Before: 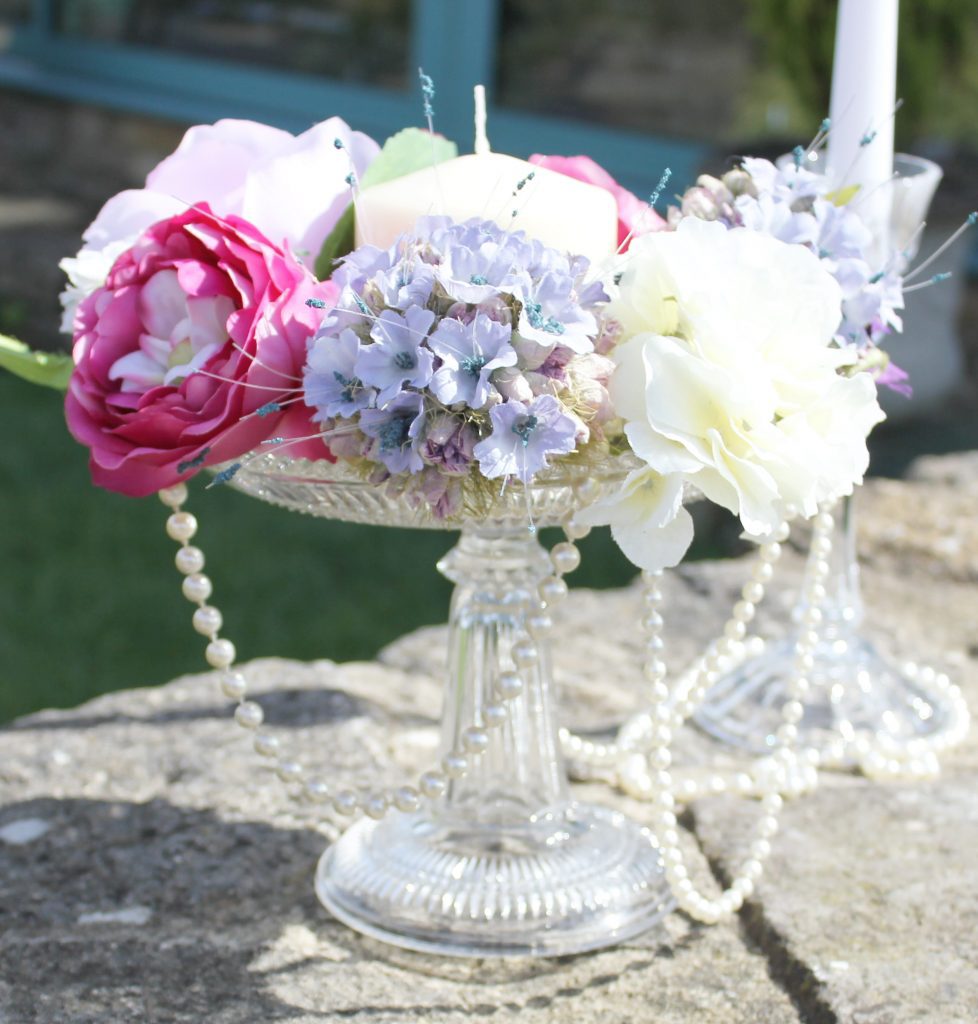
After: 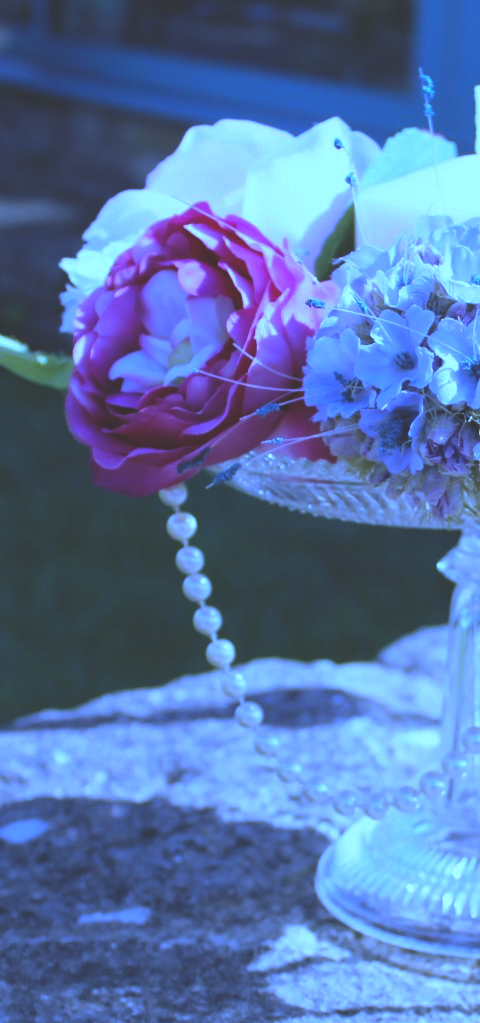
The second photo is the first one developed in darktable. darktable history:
crop and rotate: left 0%, top 0%, right 50.845%
white balance: red 0.766, blue 1.537
rgb curve: curves: ch0 [(0, 0.186) (0.314, 0.284) (0.775, 0.708) (1, 1)], compensate middle gray true, preserve colors none
